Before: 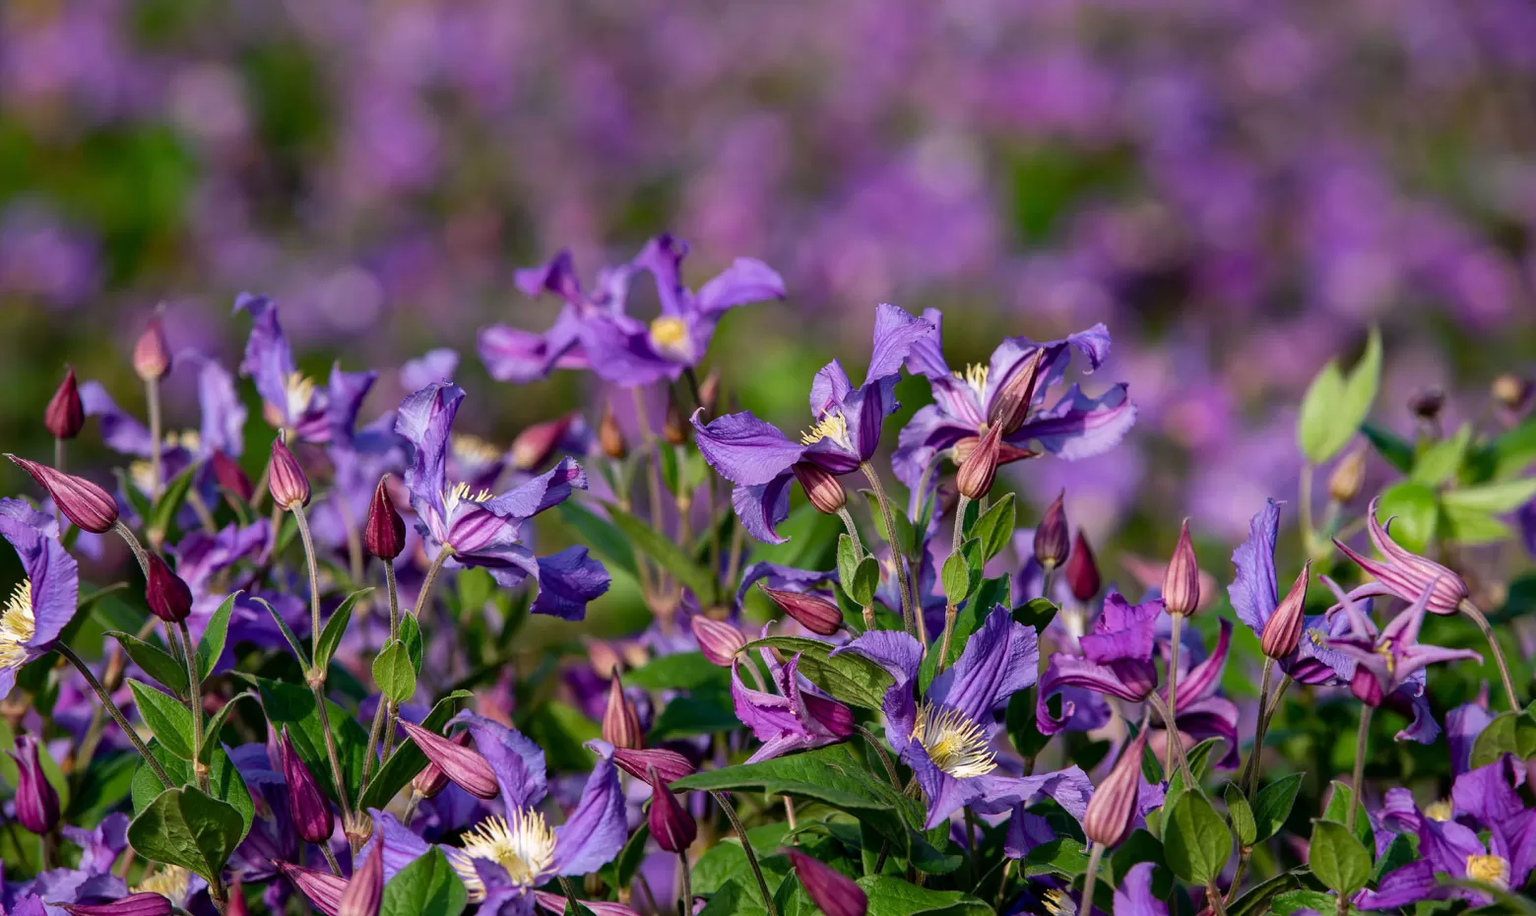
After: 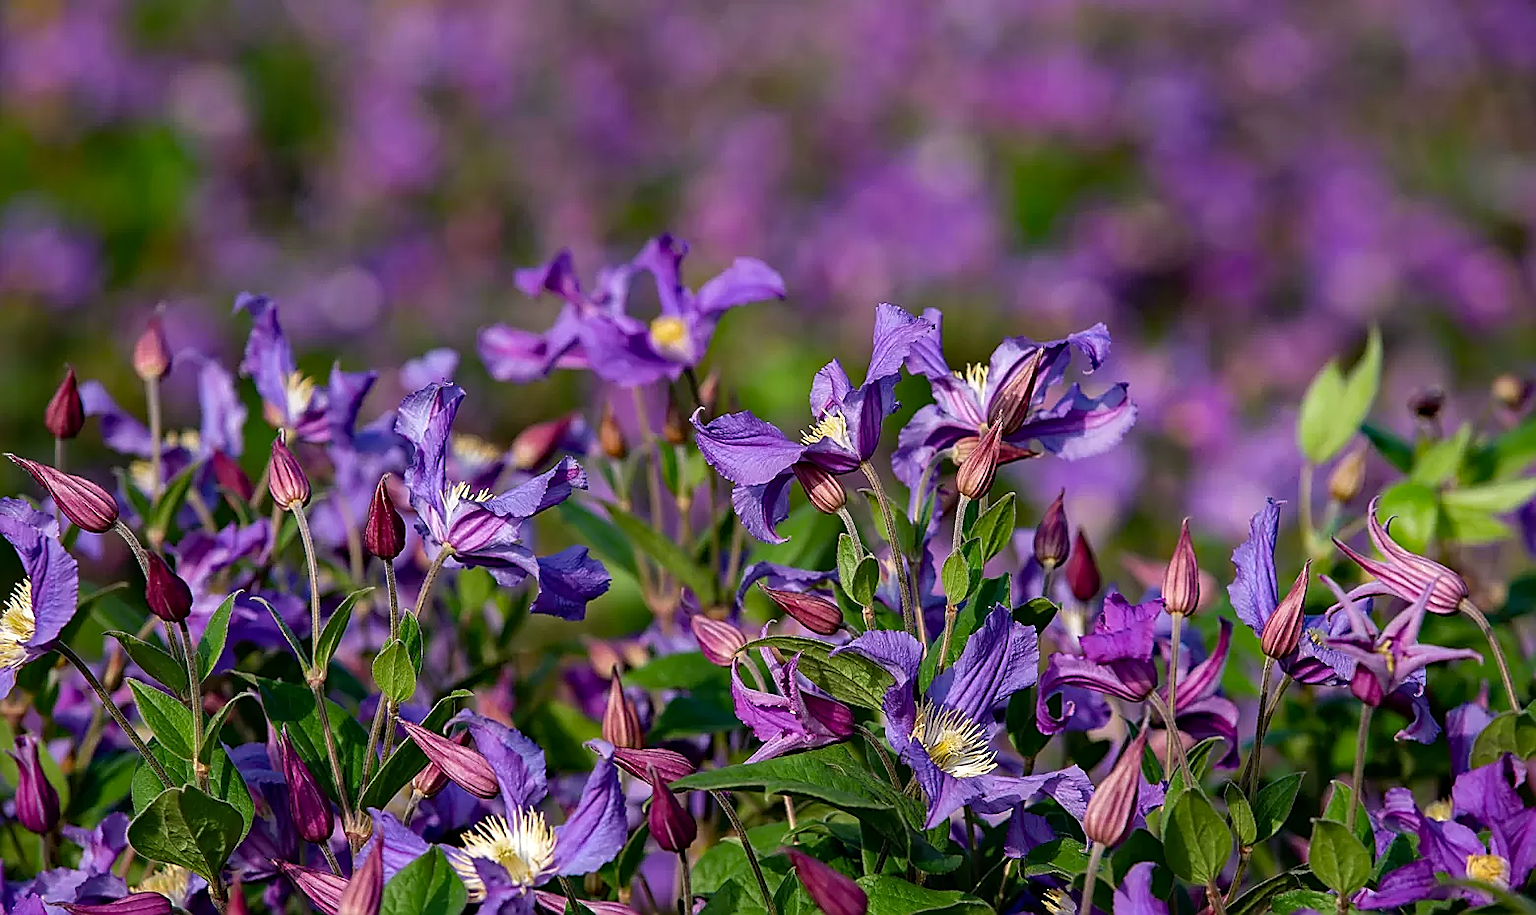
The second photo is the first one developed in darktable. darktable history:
haze removal: compatibility mode true, adaptive false
sharpen: radius 1.4, amount 1.25, threshold 0.7
